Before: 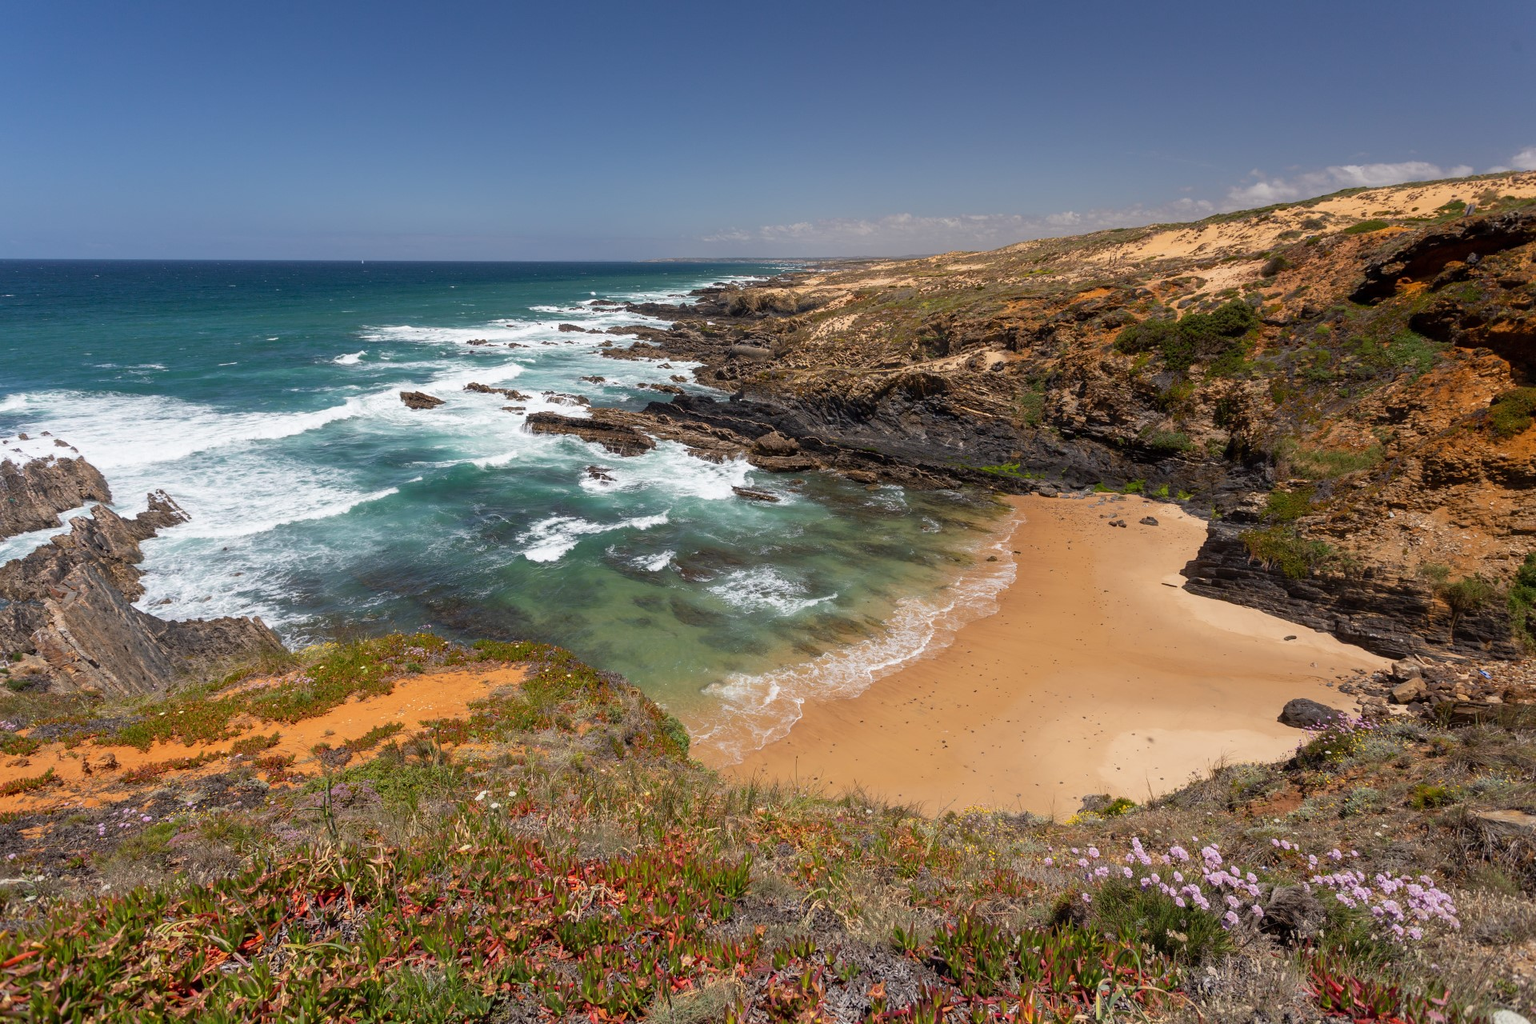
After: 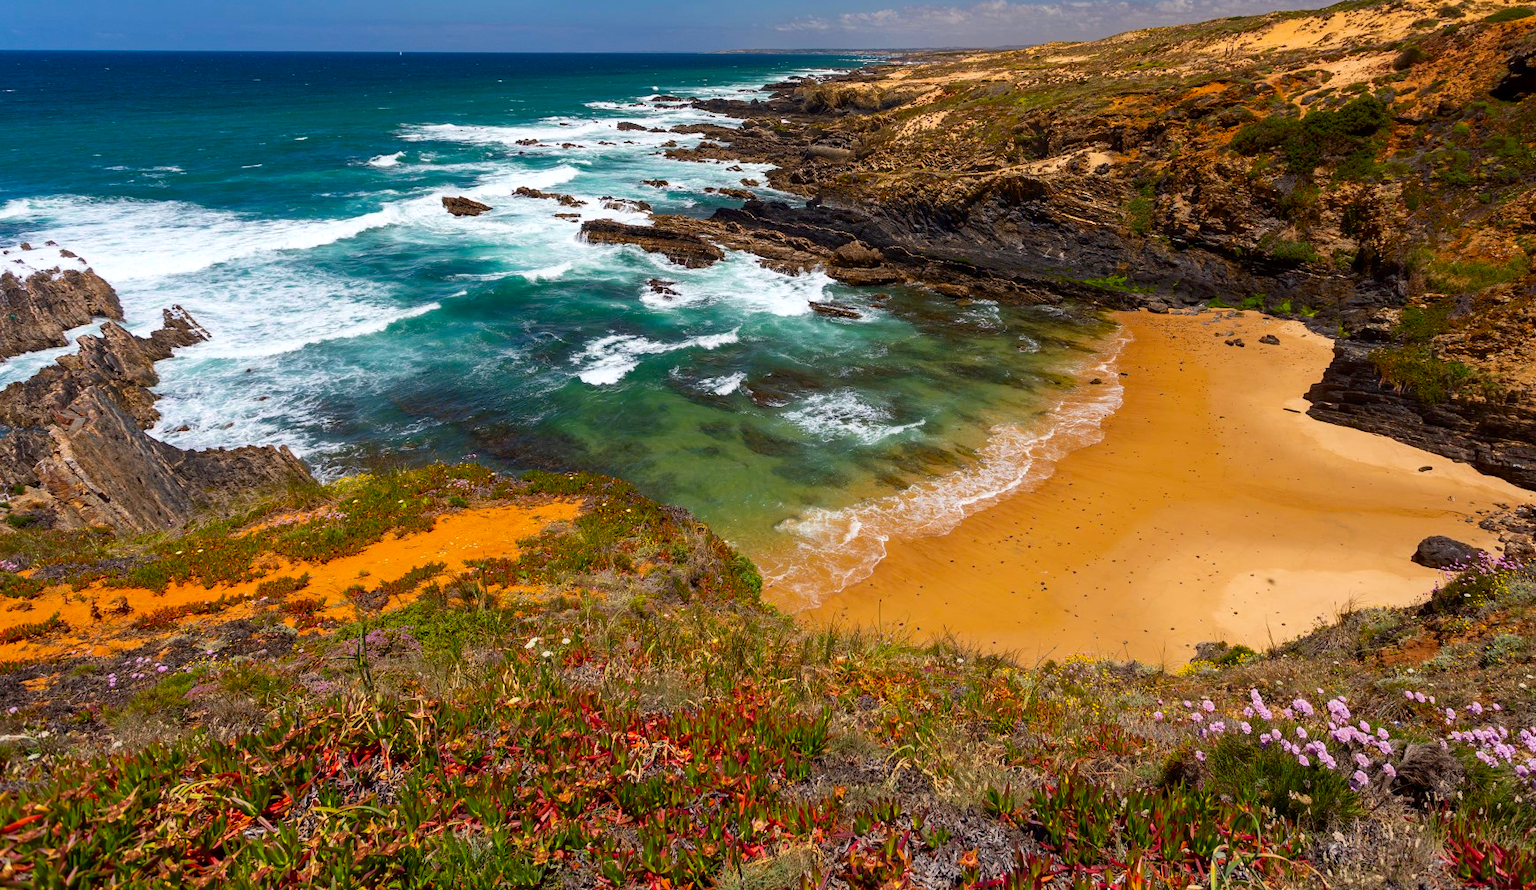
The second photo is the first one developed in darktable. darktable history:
color balance rgb: global vibrance 42.74%
contrast brightness saturation: contrast 0.13, brightness -0.05, saturation 0.16
crop: top 20.916%, right 9.437%, bottom 0.316%
haze removal: compatibility mode true, adaptive false
rotate and perspective: automatic cropping off
